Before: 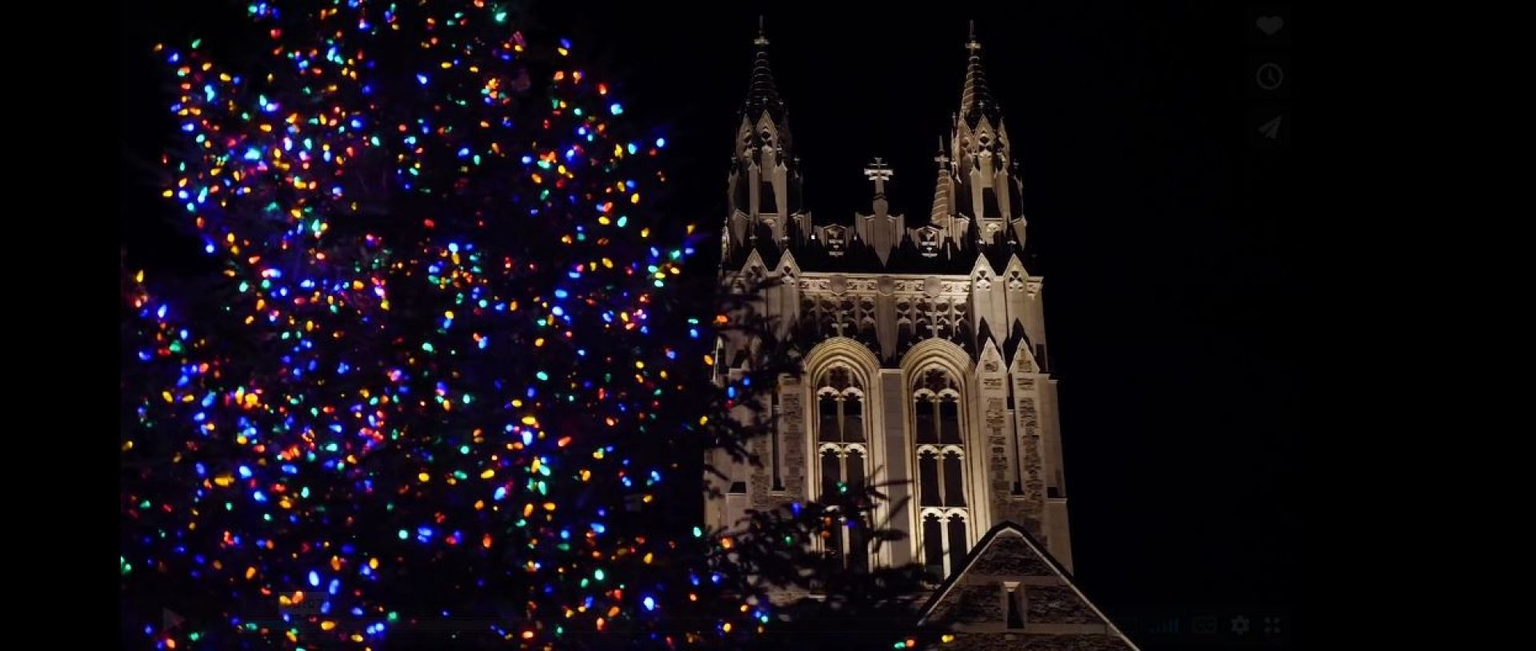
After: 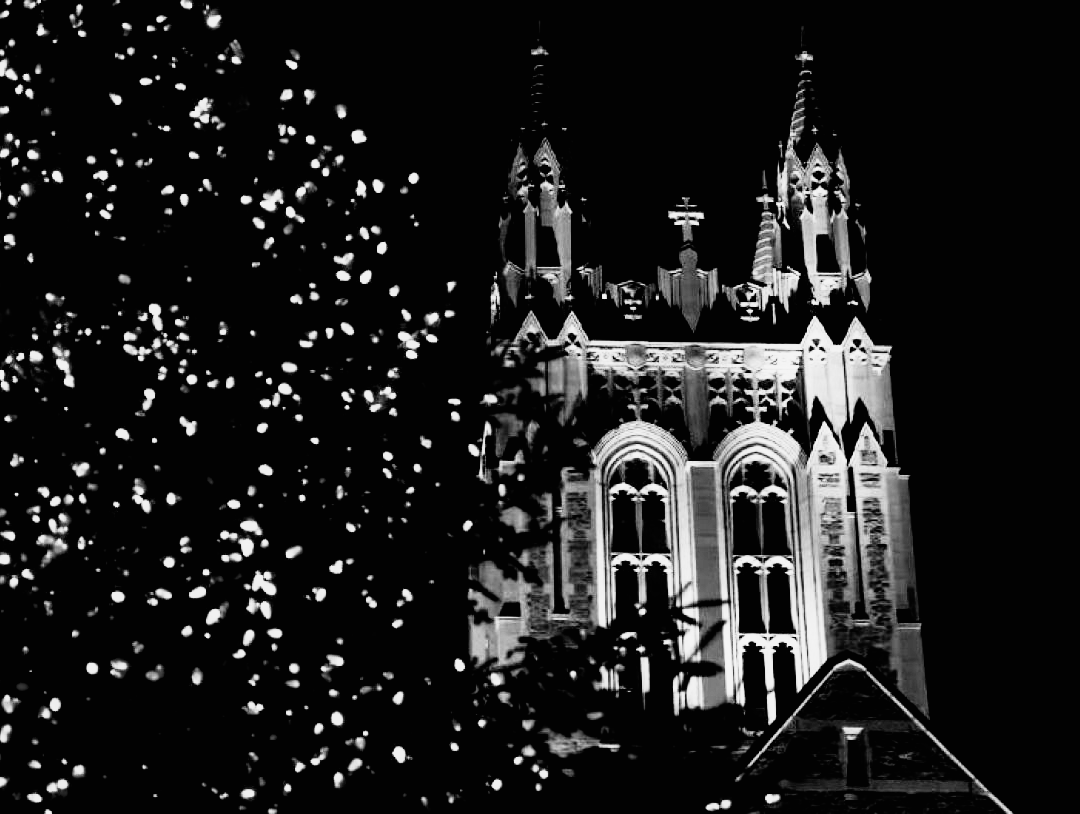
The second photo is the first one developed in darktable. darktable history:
white balance: red 1.123, blue 0.83
crop: left 21.496%, right 22.254%
tone curve: curves: ch0 [(0, 0) (0.003, 0.005) (0.011, 0.008) (0.025, 0.014) (0.044, 0.021) (0.069, 0.027) (0.1, 0.041) (0.136, 0.083) (0.177, 0.138) (0.224, 0.197) (0.277, 0.259) (0.335, 0.331) (0.399, 0.399) (0.468, 0.476) (0.543, 0.547) (0.623, 0.635) (0.709, 0.753) (0.801, 0.847) (0.898, 0.94) (1, 1)], preserve colors none
monochrome: a 73.58, b 64.21
contrast brightness saturation: contrast 0.08, saturation 0.02
rgb levels: levels [[0.01, 0.419, 0.839], [0, 0.5, 1], [0, 0.5, 1]]
base curve: curves: ch0 [(0, 0) (0.007, 0.004) (0.027, 0.03) (0.046, 0.07) (0.207, 0.54) (0.442, 0.872) (0.673, 0.972) (1, 1)], preserve colors none
